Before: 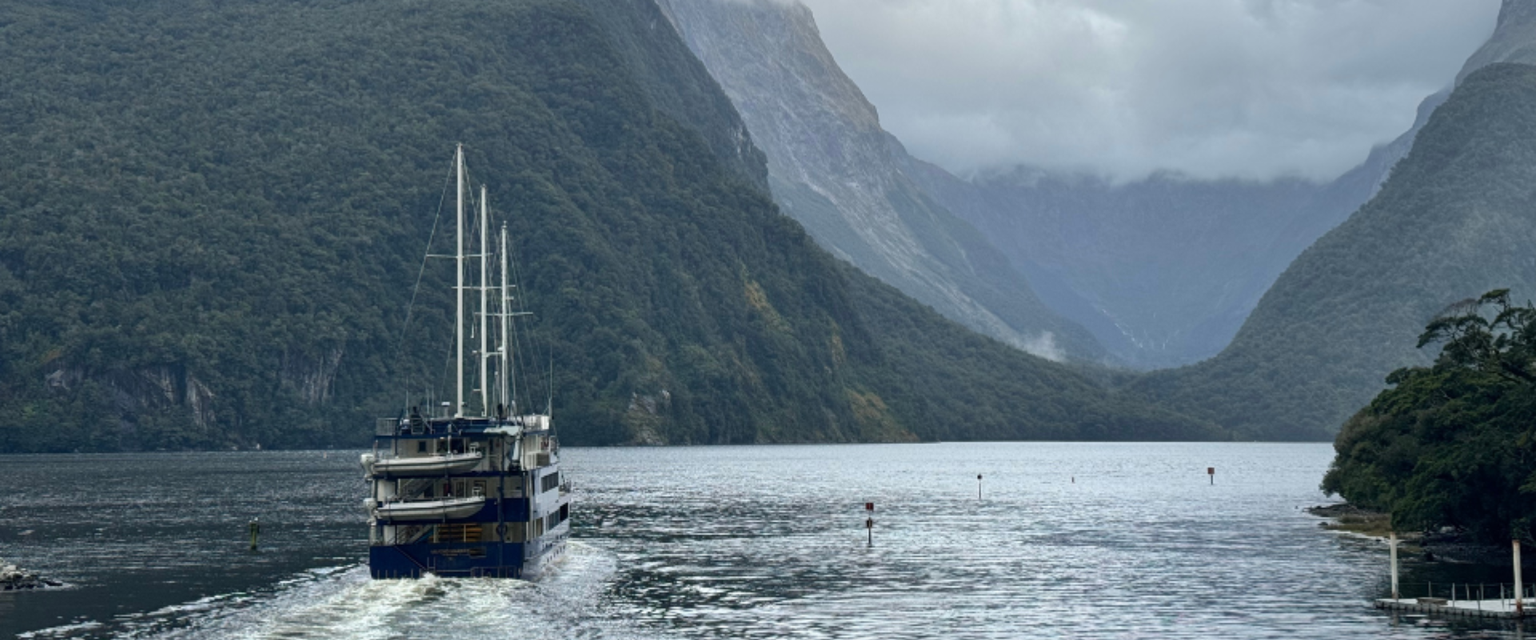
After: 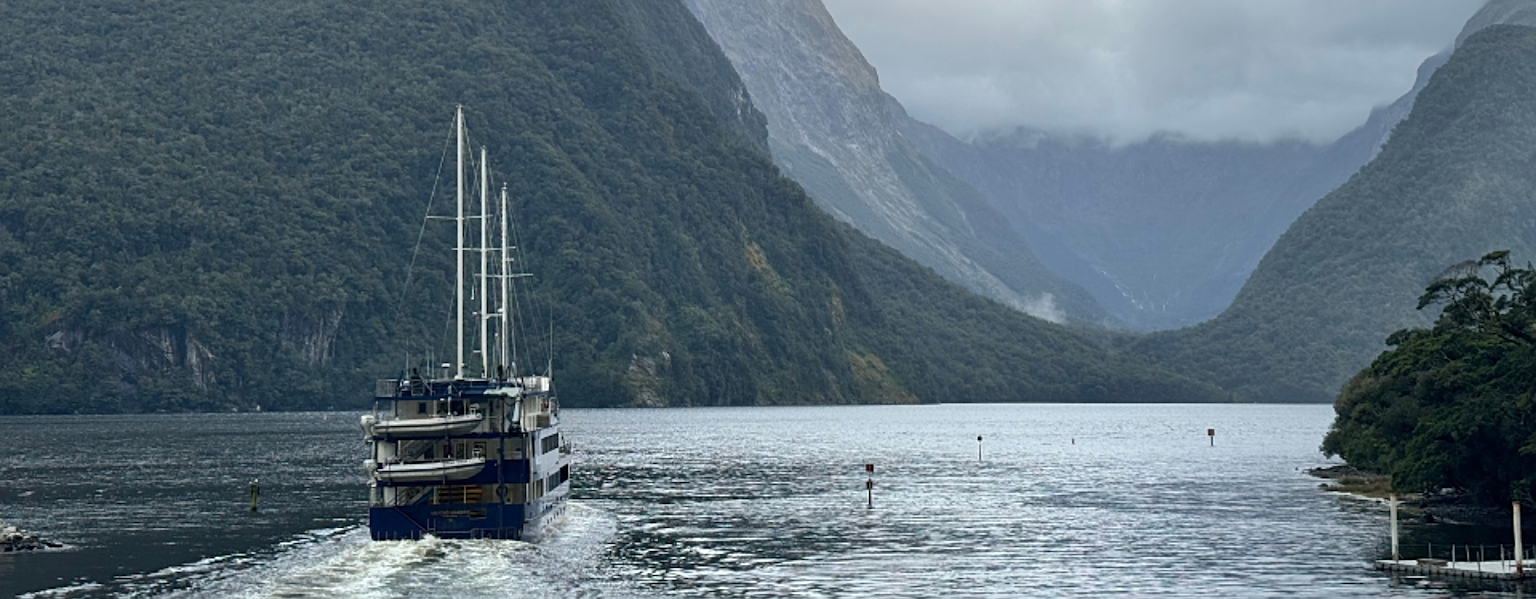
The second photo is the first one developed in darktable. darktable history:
sharpen: on, module defaults
base curve: exposure shift 0, preserve colors none
crop and rotate: top 6.25%
